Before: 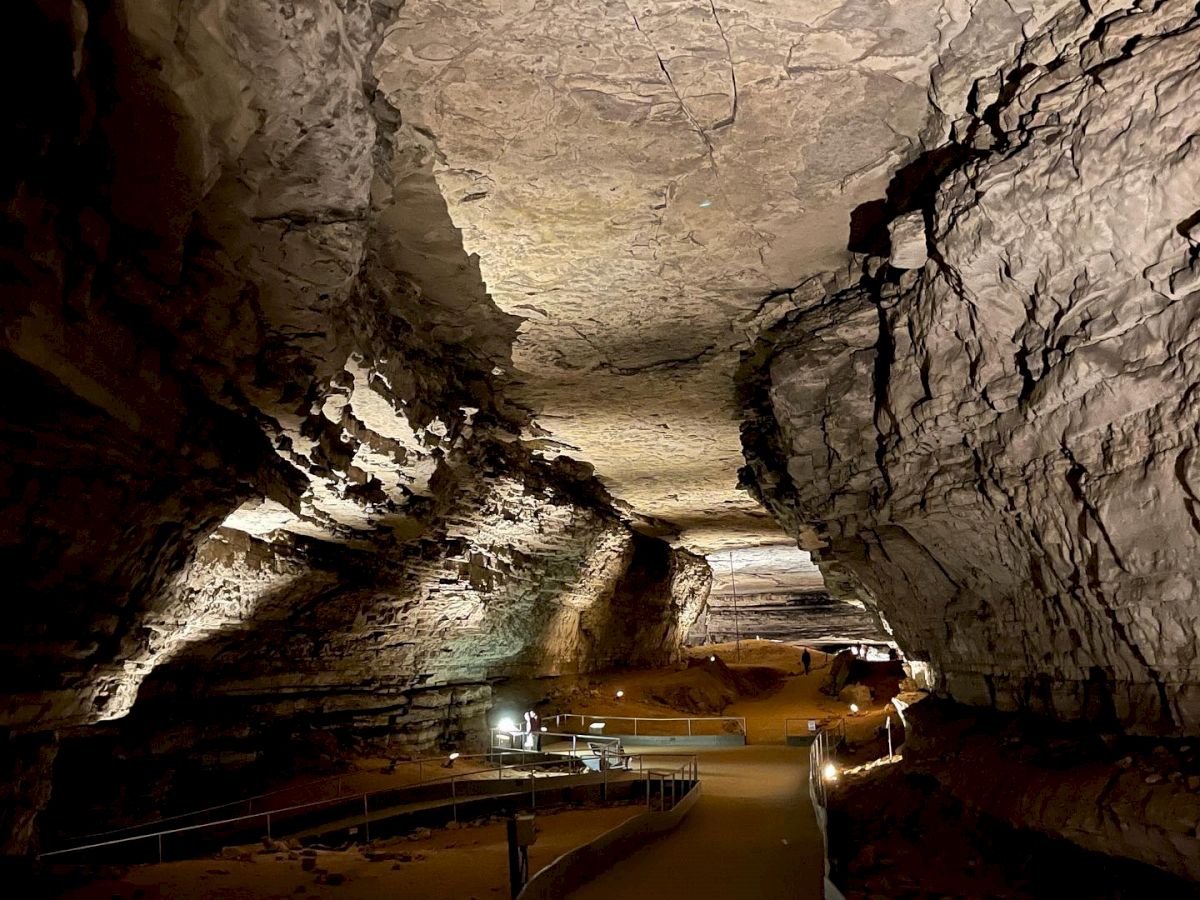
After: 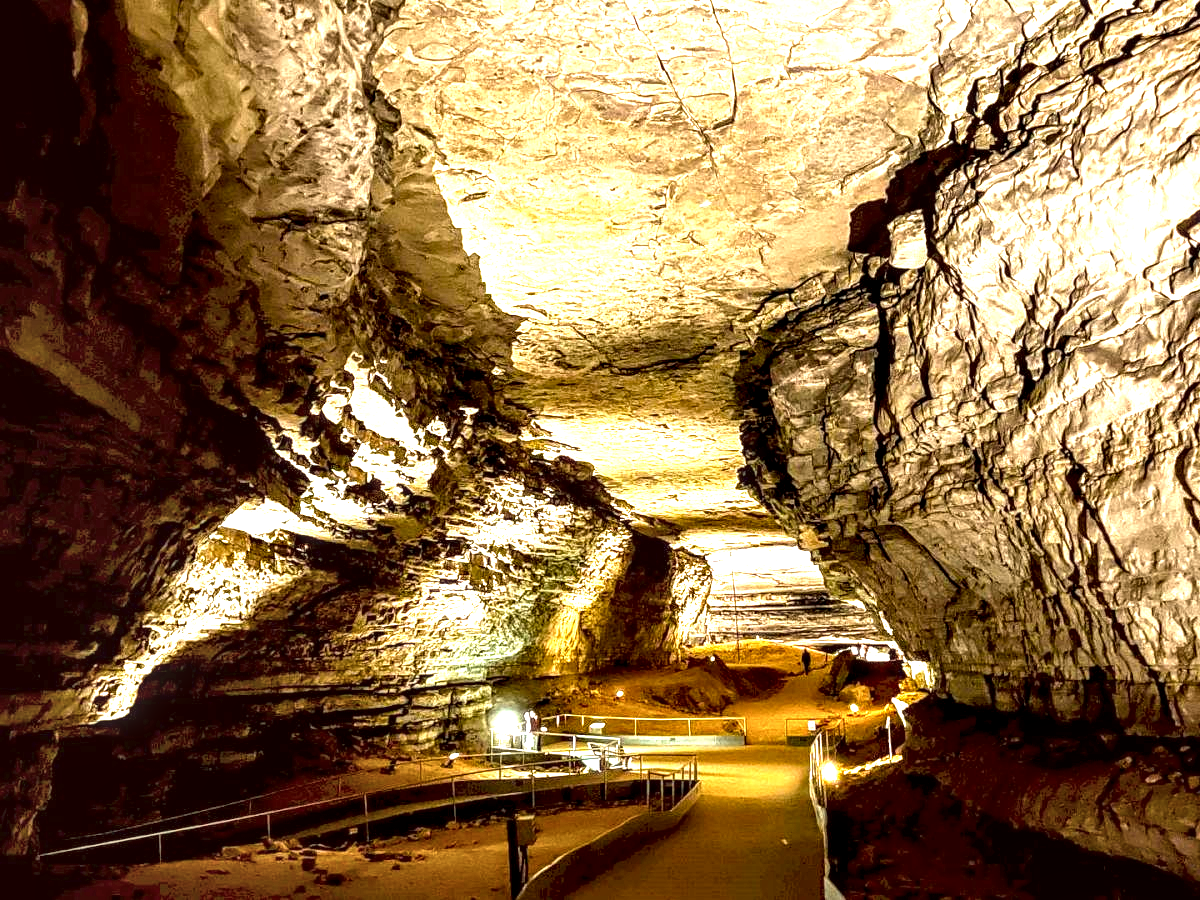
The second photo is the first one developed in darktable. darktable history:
color balance: lift [1.005, 1.002, 0.998, 0.998], gamma [1, 1.021, 1.02, 0.979], gain [0.923, 1.066, 1.056, 0.934]
color balance rgb: linear chroma grading › global chroma 33.4%
exposure: black level correction 0, exposure 1.7 EV, compensate exposure bias true, compensate highlight preservation false
local contrast: detail 203%
